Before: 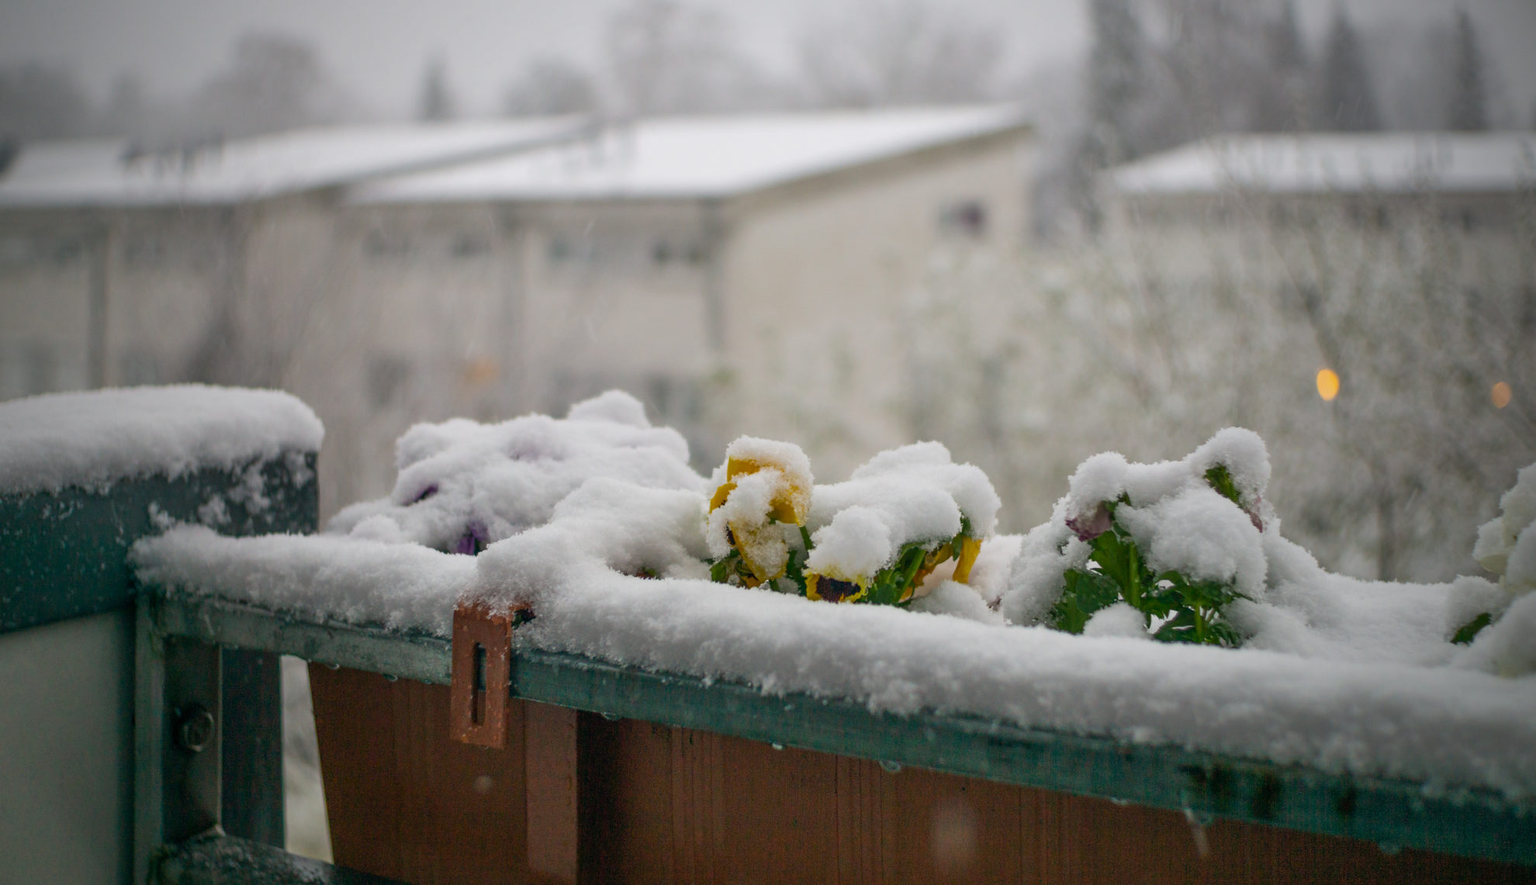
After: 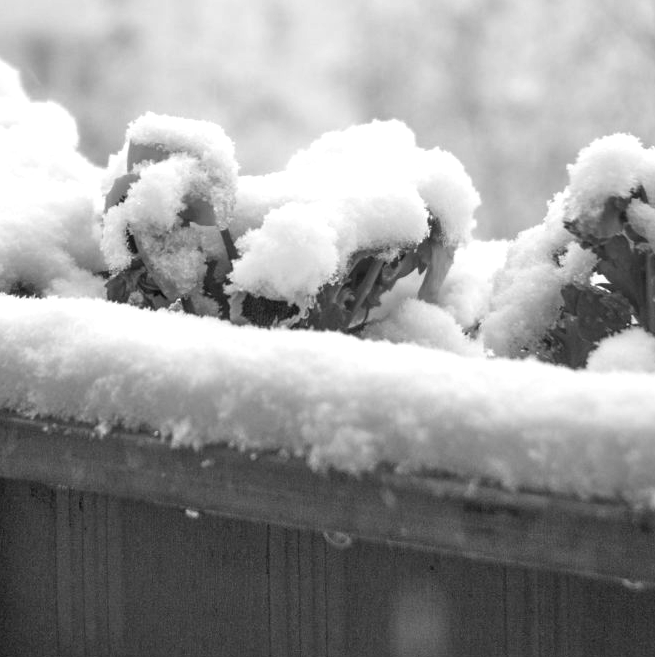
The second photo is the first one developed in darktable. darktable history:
crop: left 40.94%, top 39.352%, right 25.966%, bottom 3.045%
exposure: black level correction 0, exposure 0.896 EV, compensate exposure bias true, compensate highlight preservation false
color calibration: output gray [0.28, 0.41, 0.31, 0], illuminant as shot in camera, x 0.358, y 0.373, temperature 4628.91 K
